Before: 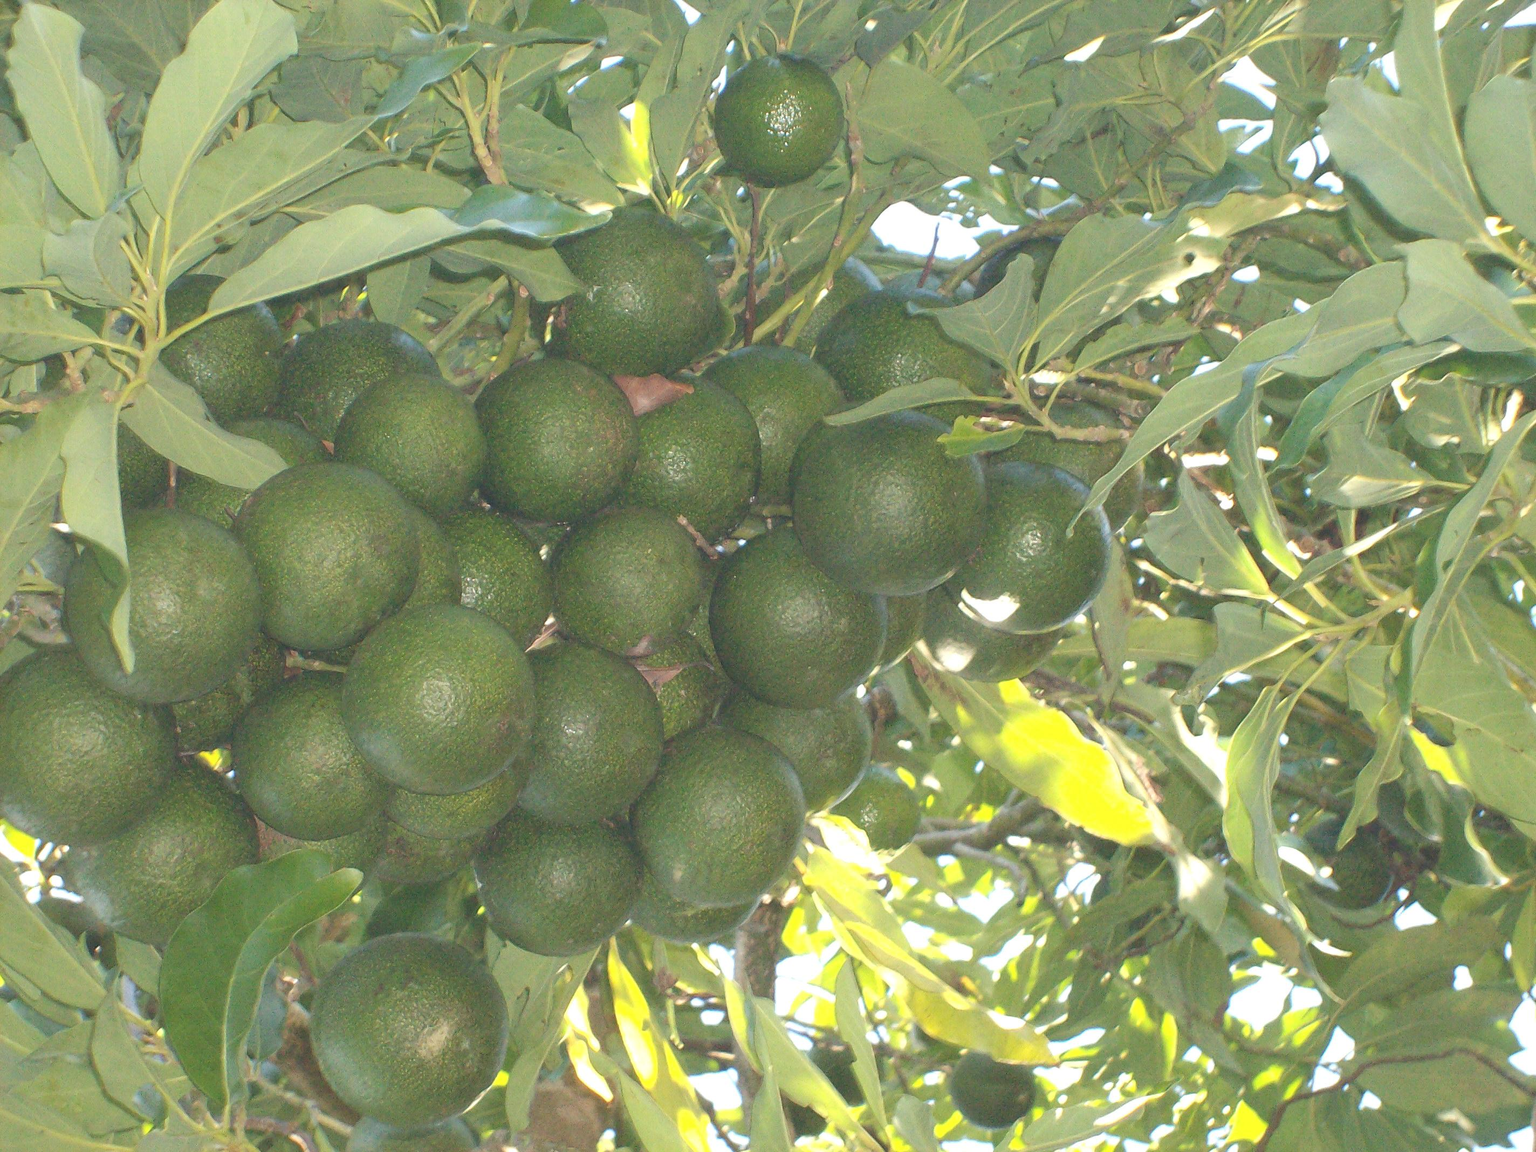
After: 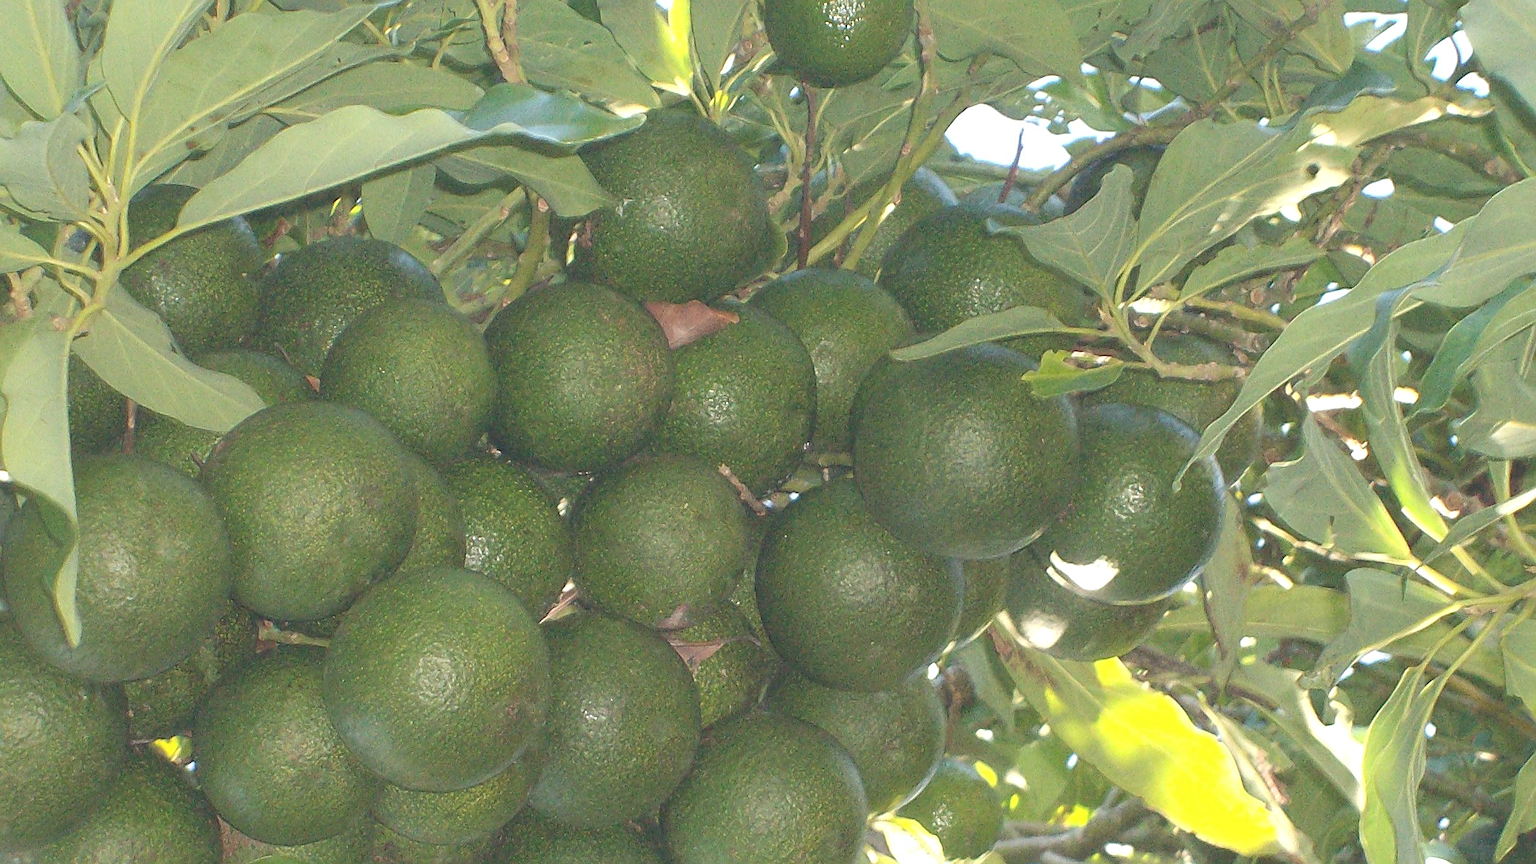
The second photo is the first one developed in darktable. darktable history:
crop: left 3.015%, top 8.969%, right 9.647%, bottom 26.457%
tone equalizer: on, module defaults
sharpen: on, module defaults
rotate and perspective: rotation 0.226°, lens shift (vertical) -0.042, crop left 0.023, crop right 0.982, crop top 0.006, crop bottom 0.994
